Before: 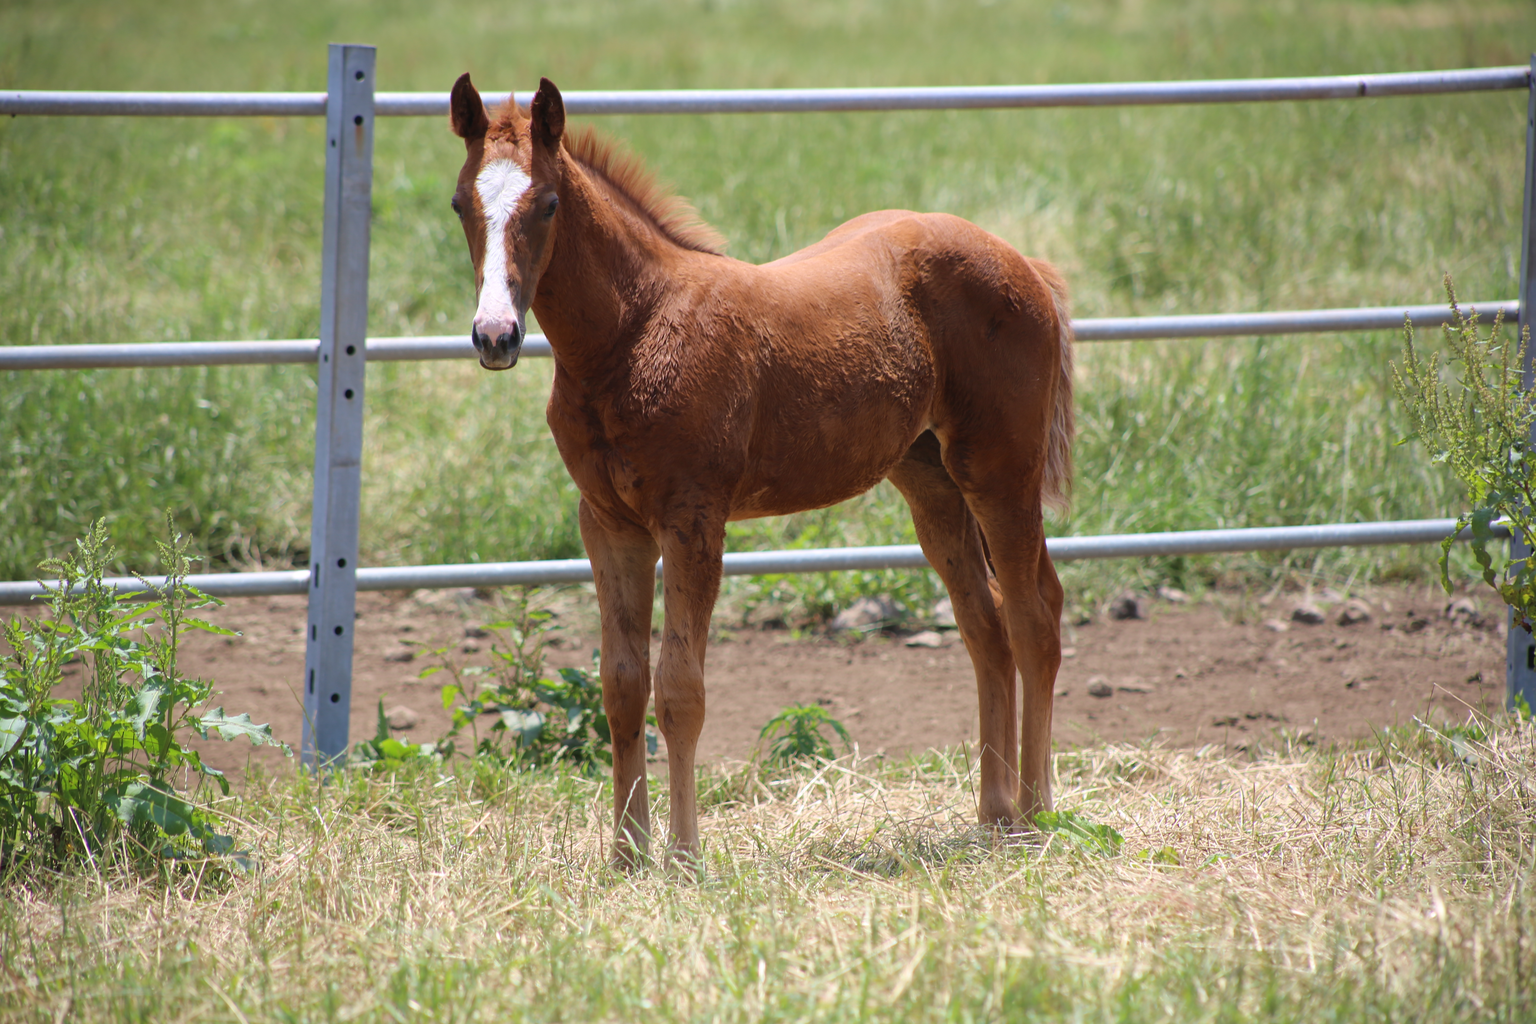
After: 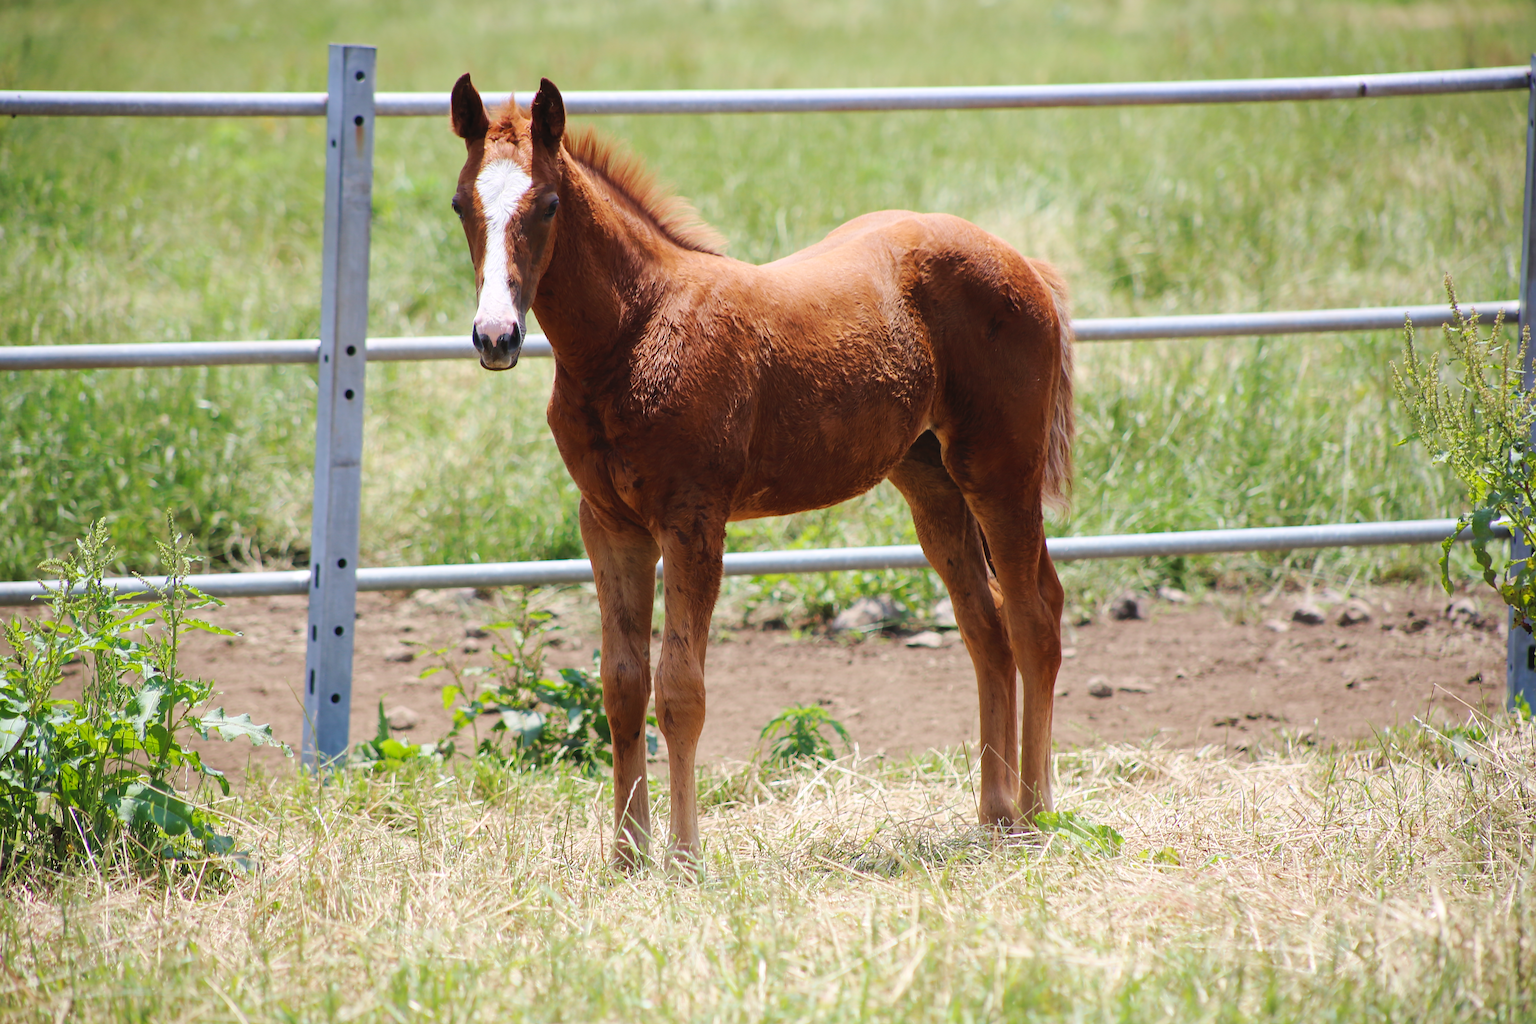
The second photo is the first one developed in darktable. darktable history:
tone curve: curves: ch0 [(0, 0) (0.003, 0.005) (0.011, 0.013) (0.025, 0.027) (0.044, 0.044) (0.069, 0.06) (0.1, 0.081) (0.136, 0.114) (0.177, 0.16) (0.224, 0.211) (0.277, 0.277) (0.335, 0.354) (0.399, 0.435) (0.468, 0.538) (0.543, 0.626) (0.623, 0.708) (0.709, 0.789) (0.801, 0.867) (0.898, 0.935) (1, 1)], preserve colors none
sharpen: on, module defaults
